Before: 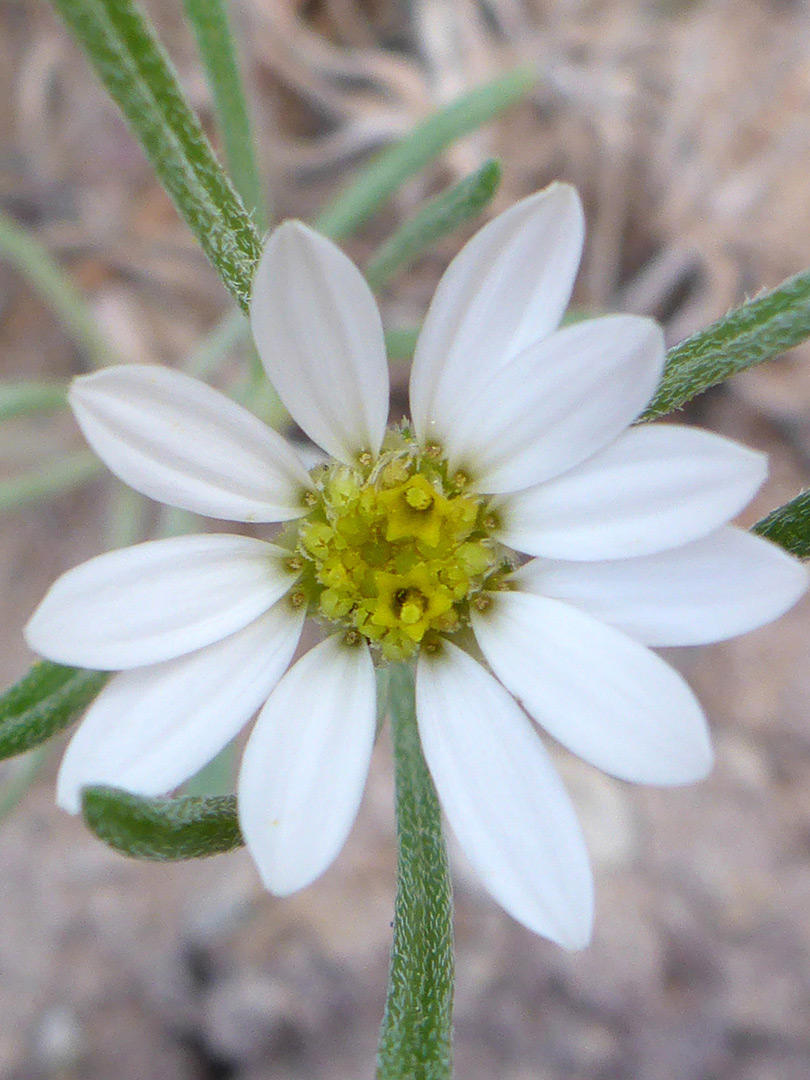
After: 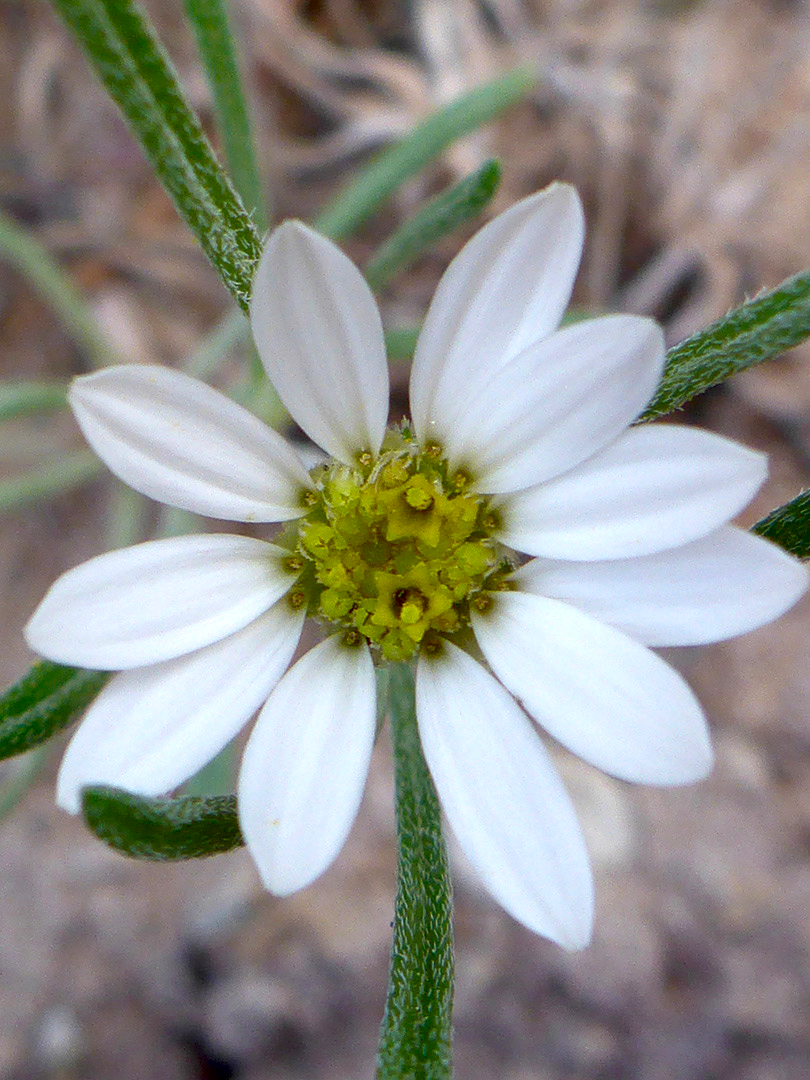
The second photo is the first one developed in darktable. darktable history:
contrast brightness saturation: brightness -0.201, saturation 0.081
exposure: black level correction 0.024, exposure 0.183 EV, compensate exposure bias true, compensate highlight preservation false
